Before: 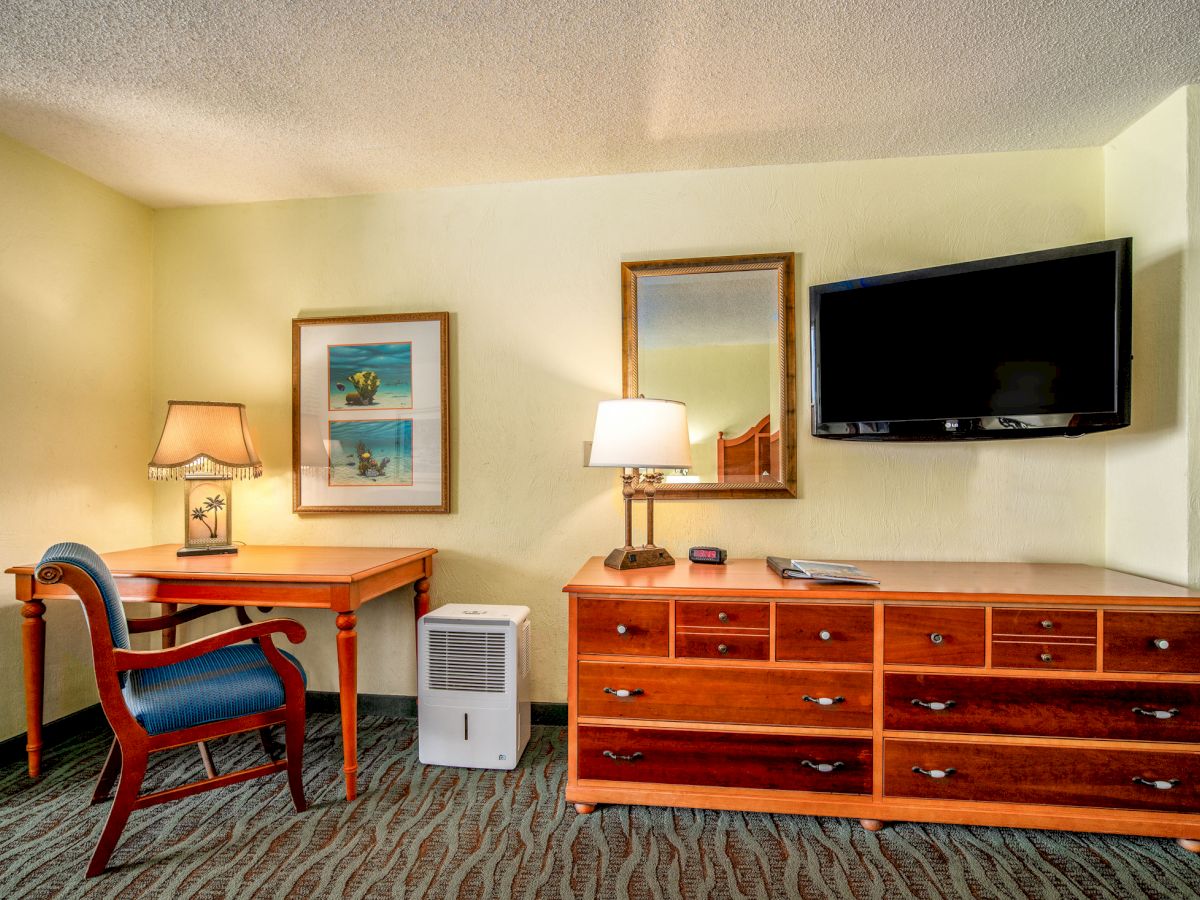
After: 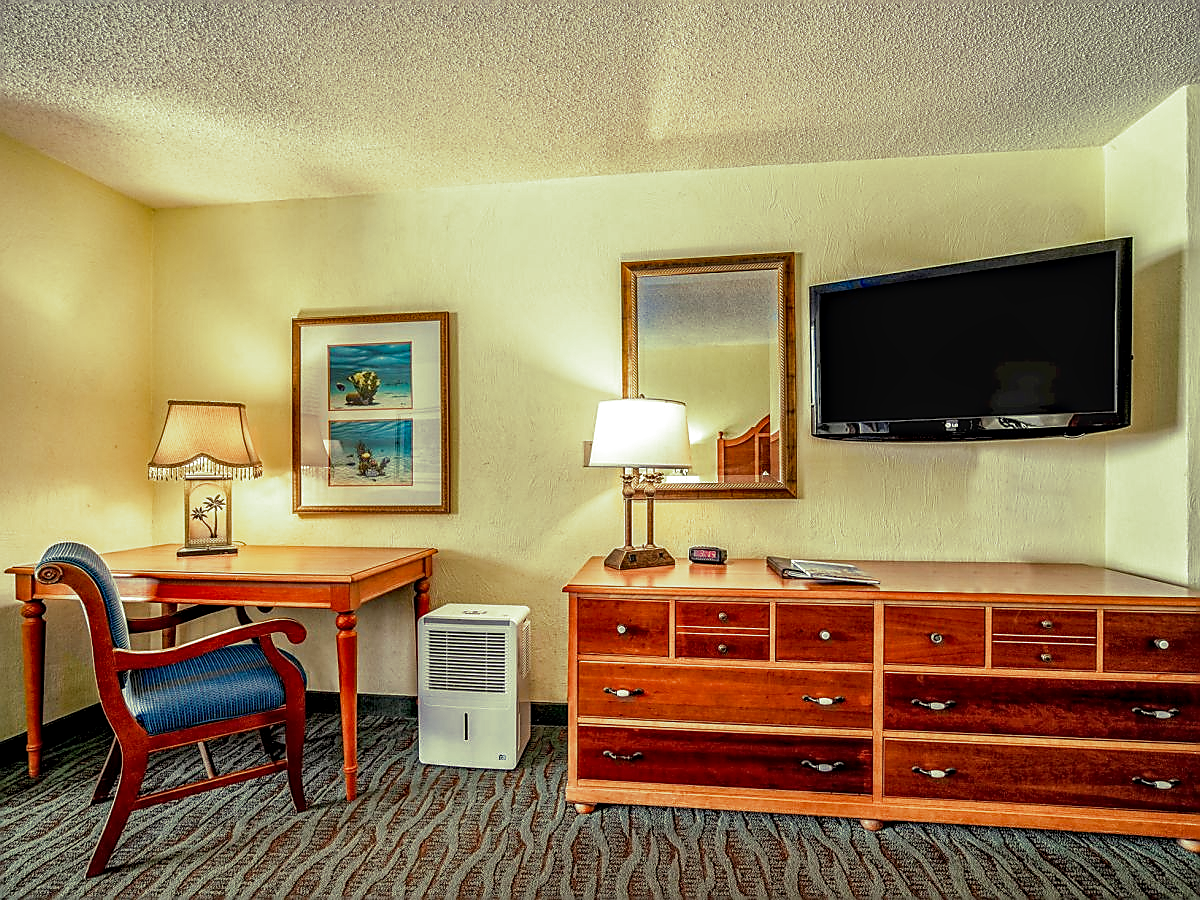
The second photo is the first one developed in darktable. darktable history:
sharpen: radius 1.4, amount 1.25, threshold 0.7
local contrast: on, module defaults
haze removal: strength 0.29, distance 0.25, compatibility mode true, adaptive false
split-toning: shadows › hue 290.82°, shadows › saturation 0.34, highlights › saturation 0.38, balance 0, compress 50%
